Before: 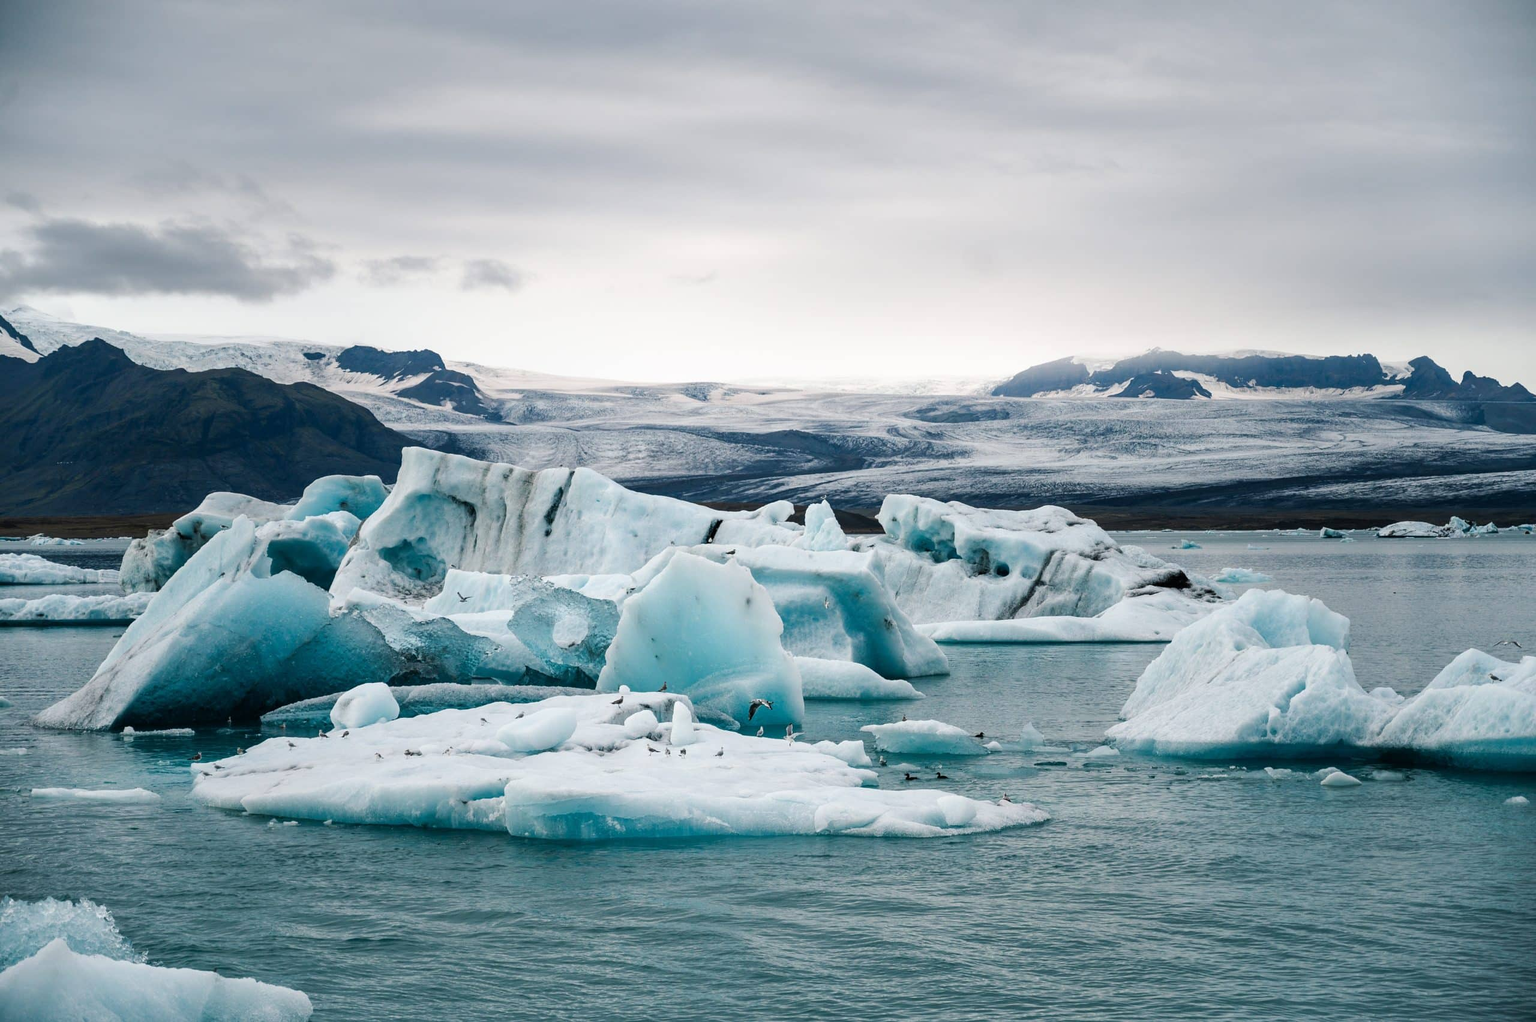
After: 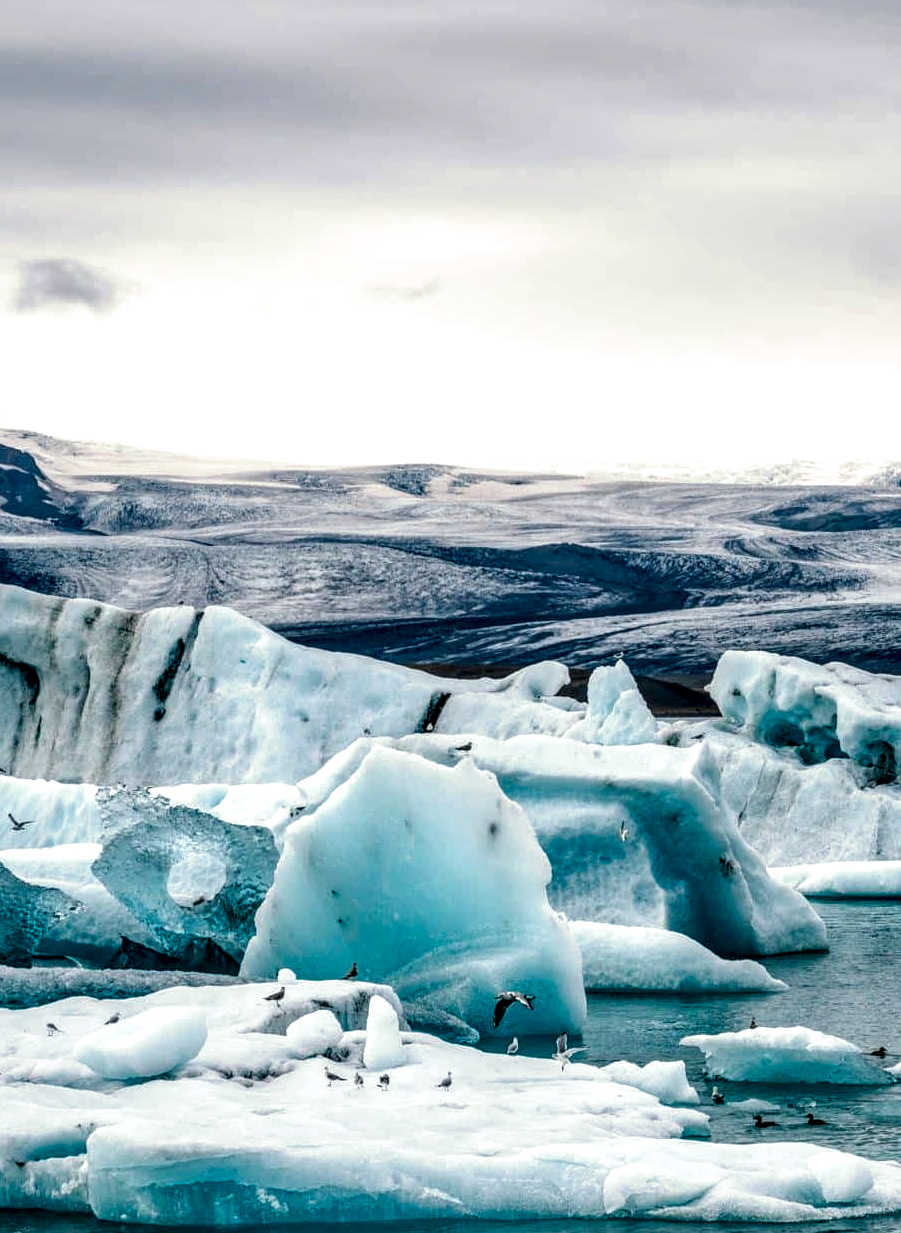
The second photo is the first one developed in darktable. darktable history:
local contrast: highlights 19%, detail 186%
color balance rgb: perceptual saturation grading › global saturation 20%, global vibrance 20%
split-toning: shadows › saturation 0.61, highlights › saturation 0.58, balance -28.74, compress 87.36%
crop and rotate: left 29.476%, top 10.214%, right 35.32%, bottom 17.333%
